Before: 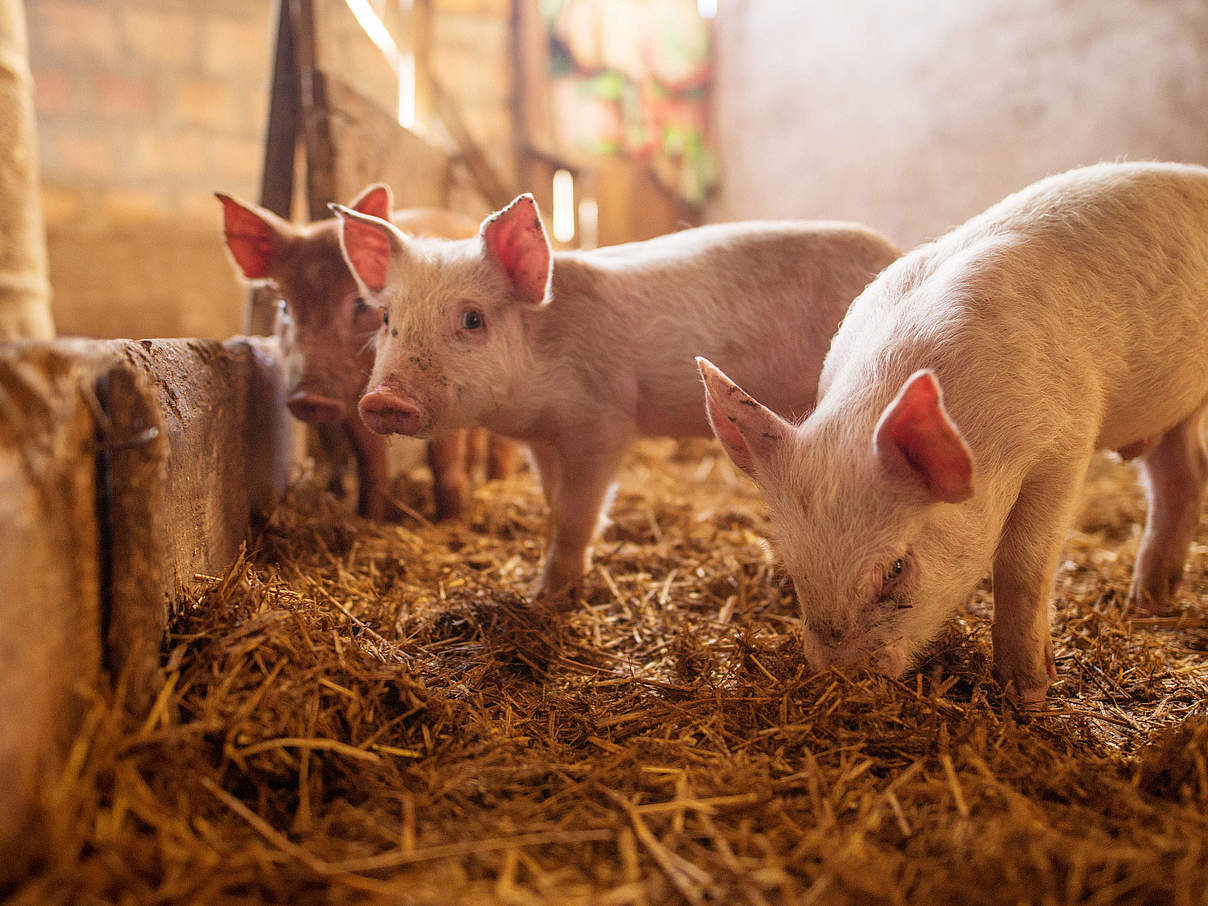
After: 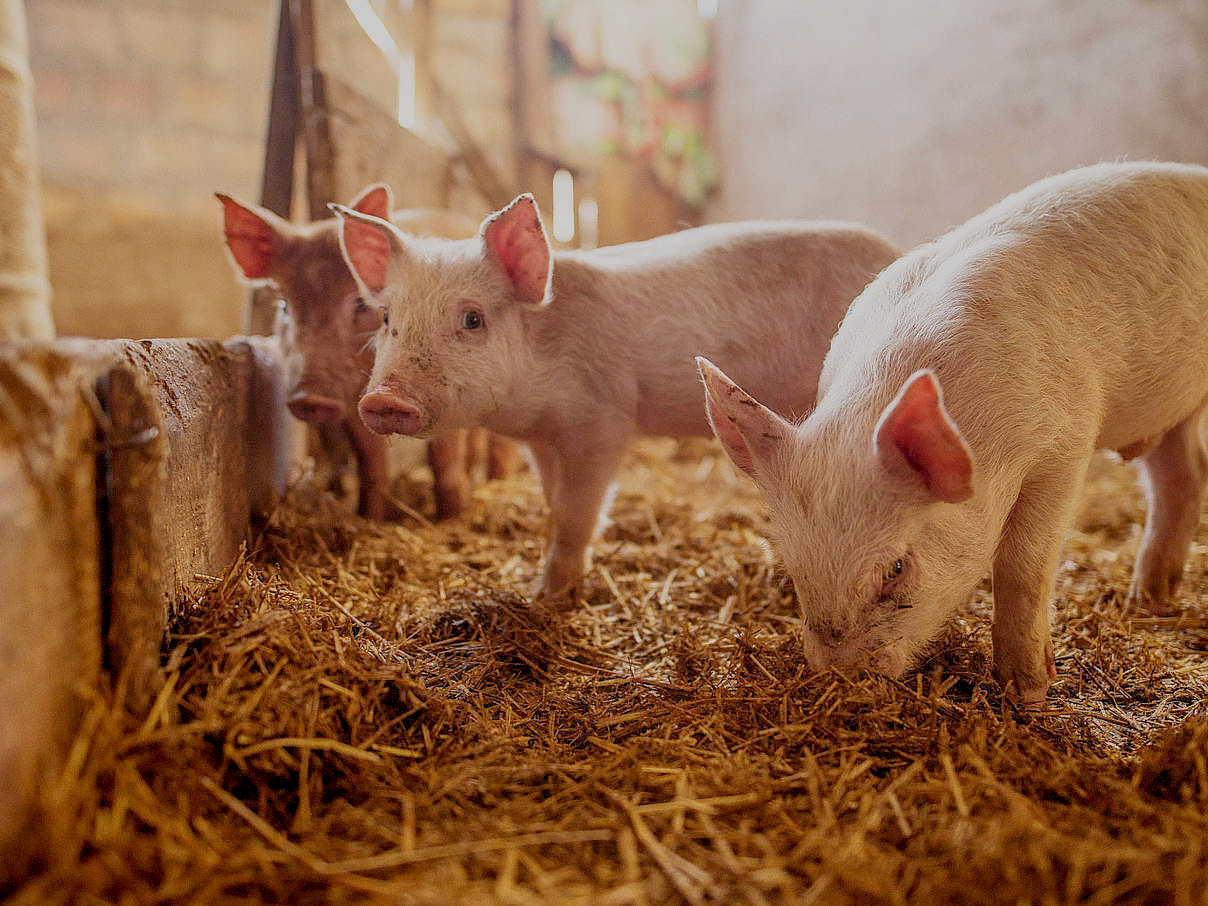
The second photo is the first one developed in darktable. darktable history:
filmic rgb: middle gray luminance 4.44%, black relative exposure -12.94 EV, white relative exposure 5.03 EV, target black luminance 0%, hardness 5.18, latitude 59.62%, contrast 0.76, highlights saturation mix 6.33%, shadows ↔ highlights balance 25.47%, add noise in highlights 0.001, preserve chrominance no, color science v4 (2020)
sharpen: radius 1.008
local contrast: on, module defaults
